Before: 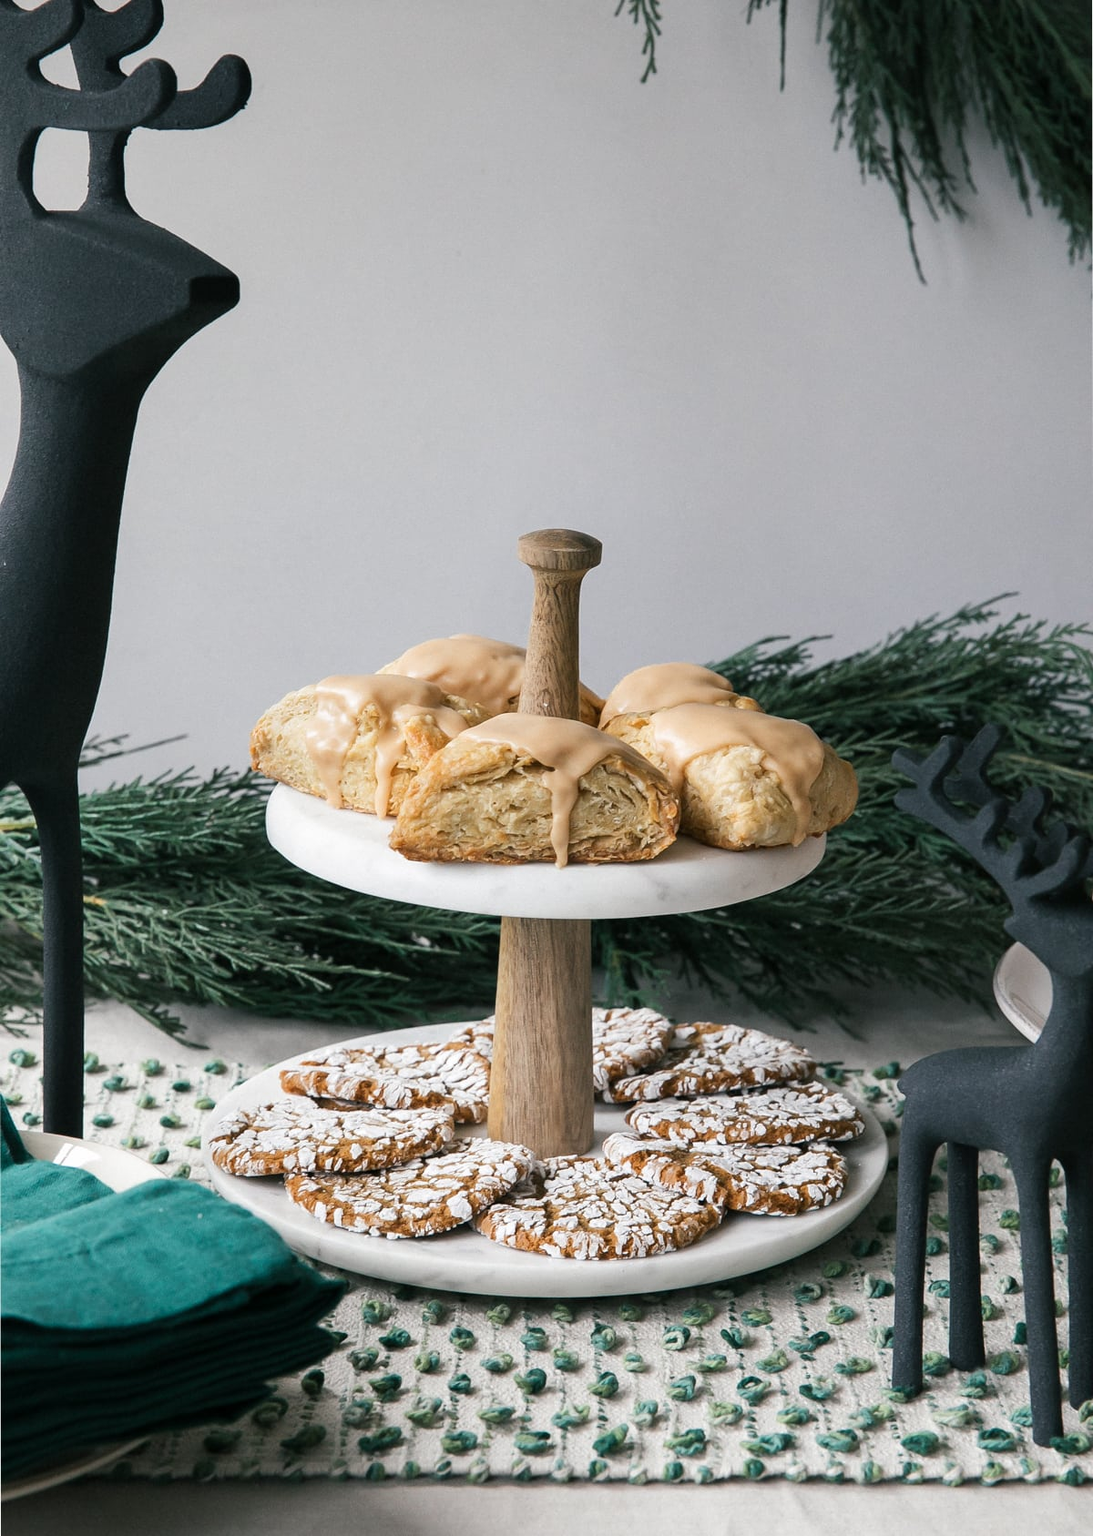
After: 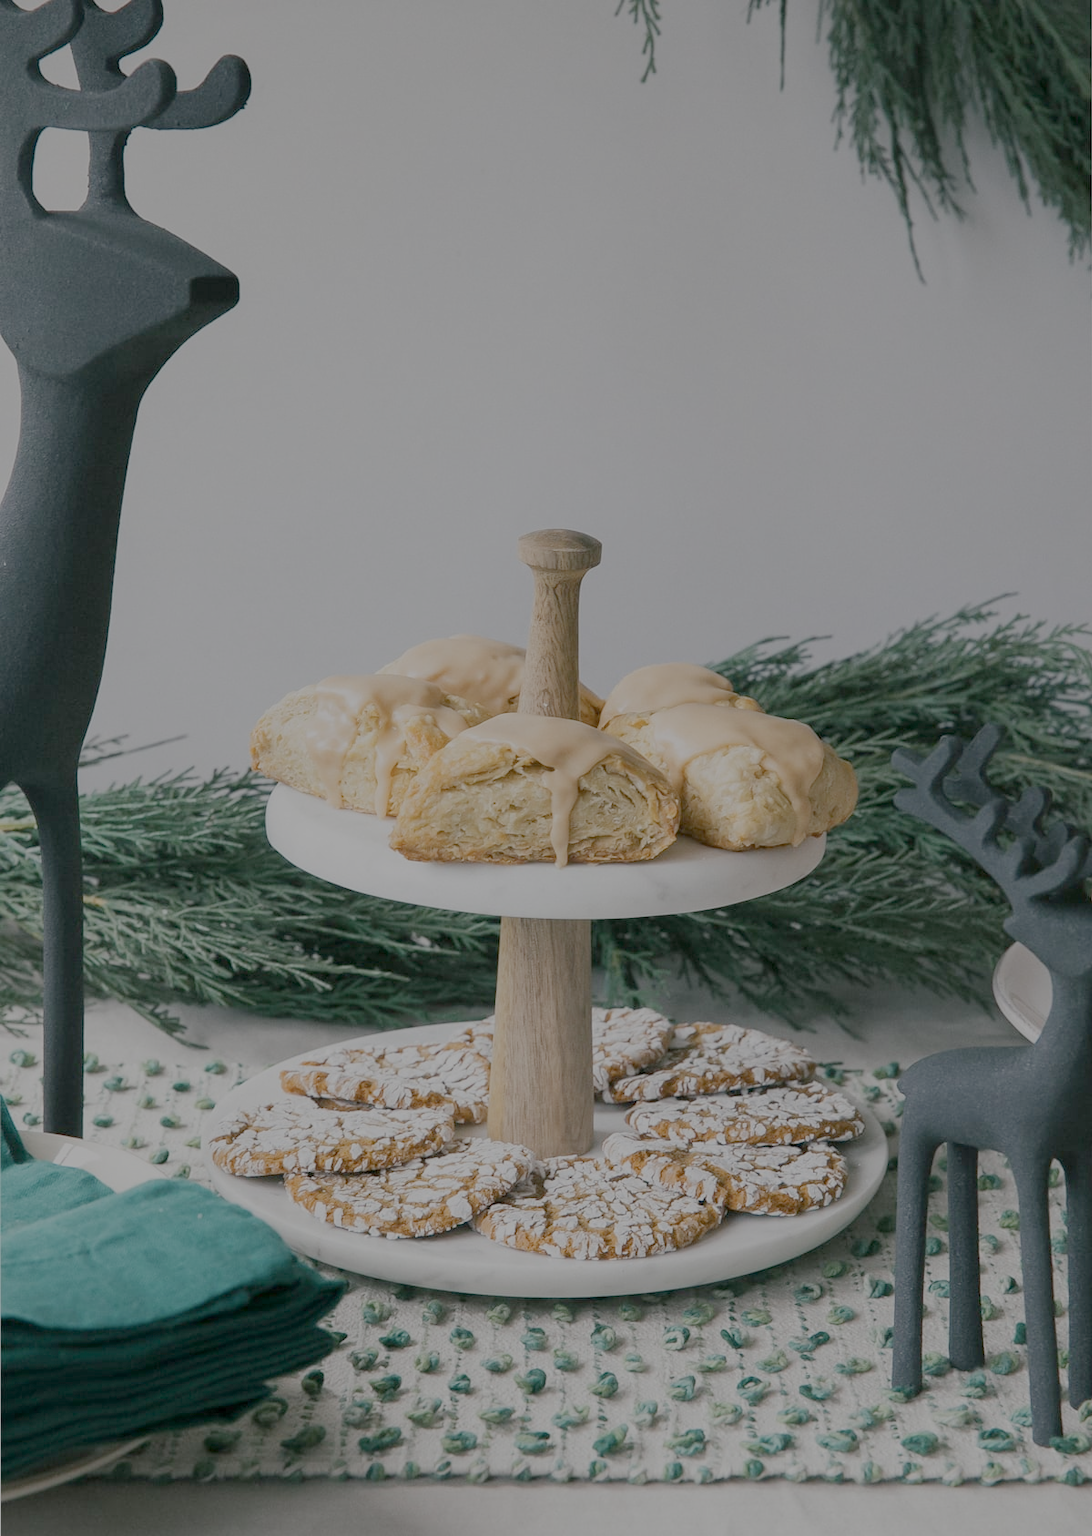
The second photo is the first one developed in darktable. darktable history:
filmic rgb: black relative exposure -15.94 EV, white relative exposure 7.97 EV, threshold 2.97 EV, hardness 4.12, latitude 49.29%, contrast 0.509, preserve chrominance no, color science v5 (2021), iterations of high-quality reconstruction 0, enable highlight reconstruction true
color balance rgb: shadows lift › hue 85.02°, global offset › hue 170.03°, perceptual saturation grading › global saturation 3.54%, perceptual brilliance grading › global brilliance 2.706%, perceptual brilliance grading › highlights -3.035%, perceptual brilliance grading › shadows 3.598%, global vibrance 14.438%
